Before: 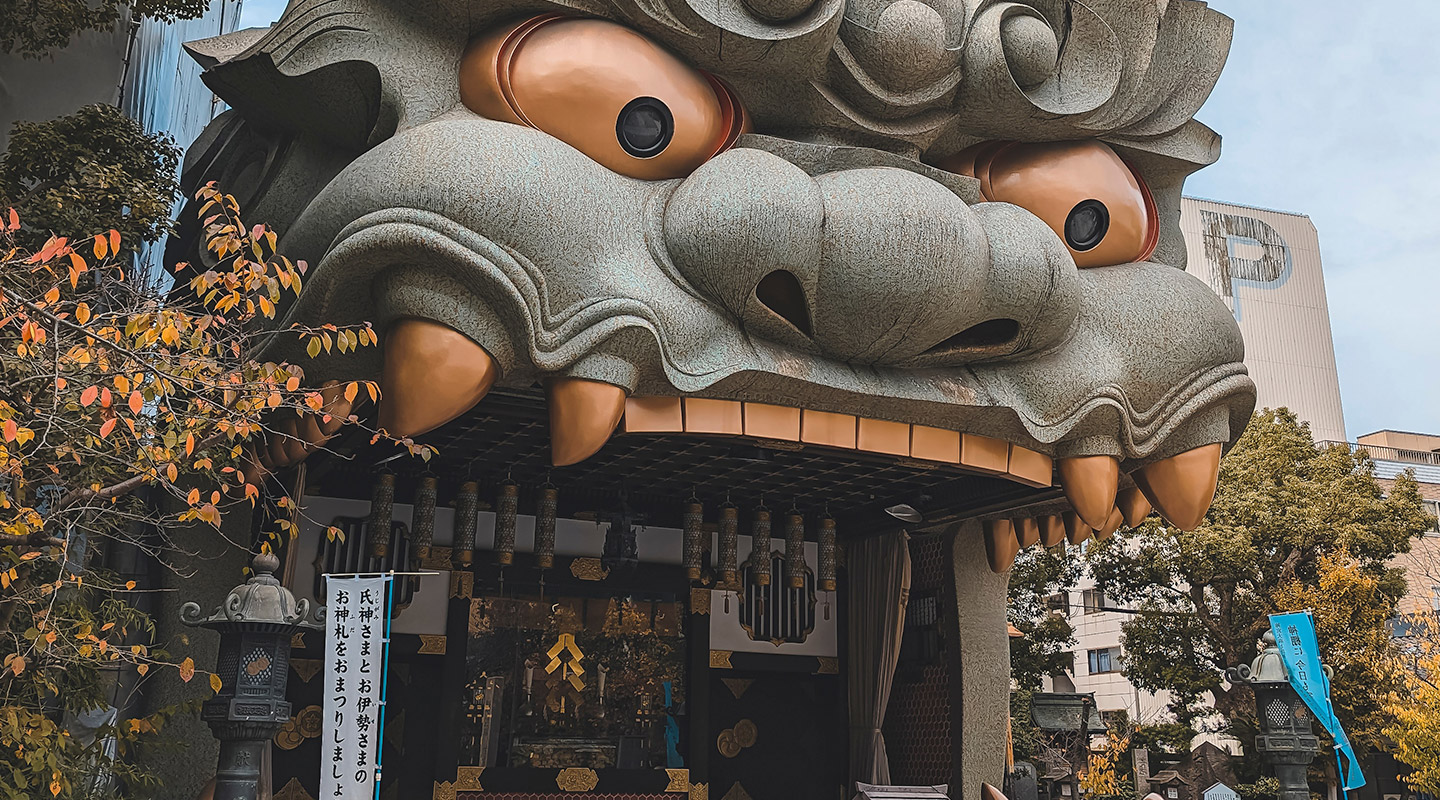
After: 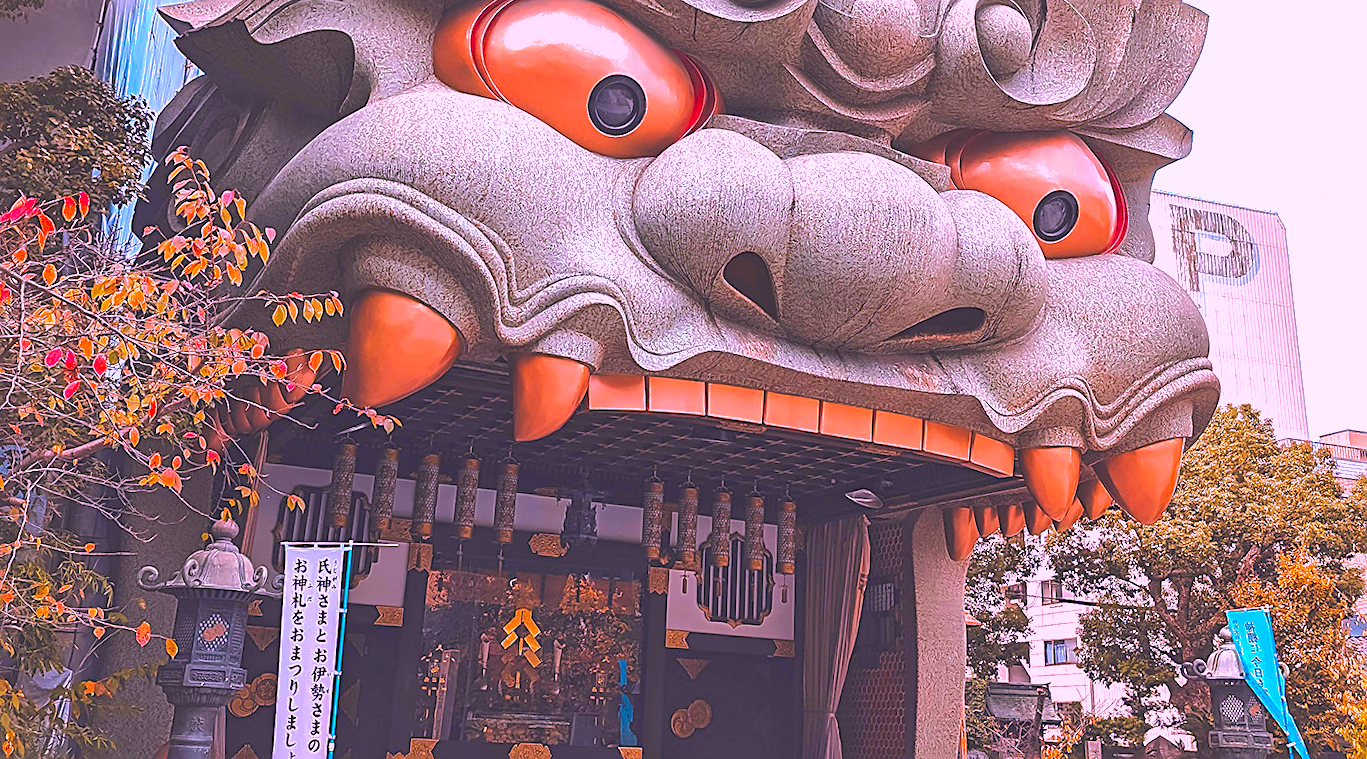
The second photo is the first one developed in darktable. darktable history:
crop and rotate: angle -1.69°
shadows and highlights: on, module defaults
exposure: black level correction 0, exposure 1 EV, compensate exposure bias true, compensate highlight preservation false
color balance rgb: perceptual saturation grading › global saturation -3%
sharpen: on, module defaults
base curve: curves: ch0 [(0, 0) (0.235, 0.266) (0.503, 0.496) (0.786, 0.72) (1, 1)]
color correction: highlights a* 19.5, highlights b* -11.53, saturation 1.69
white balance: red 0.967, blue 1.049
